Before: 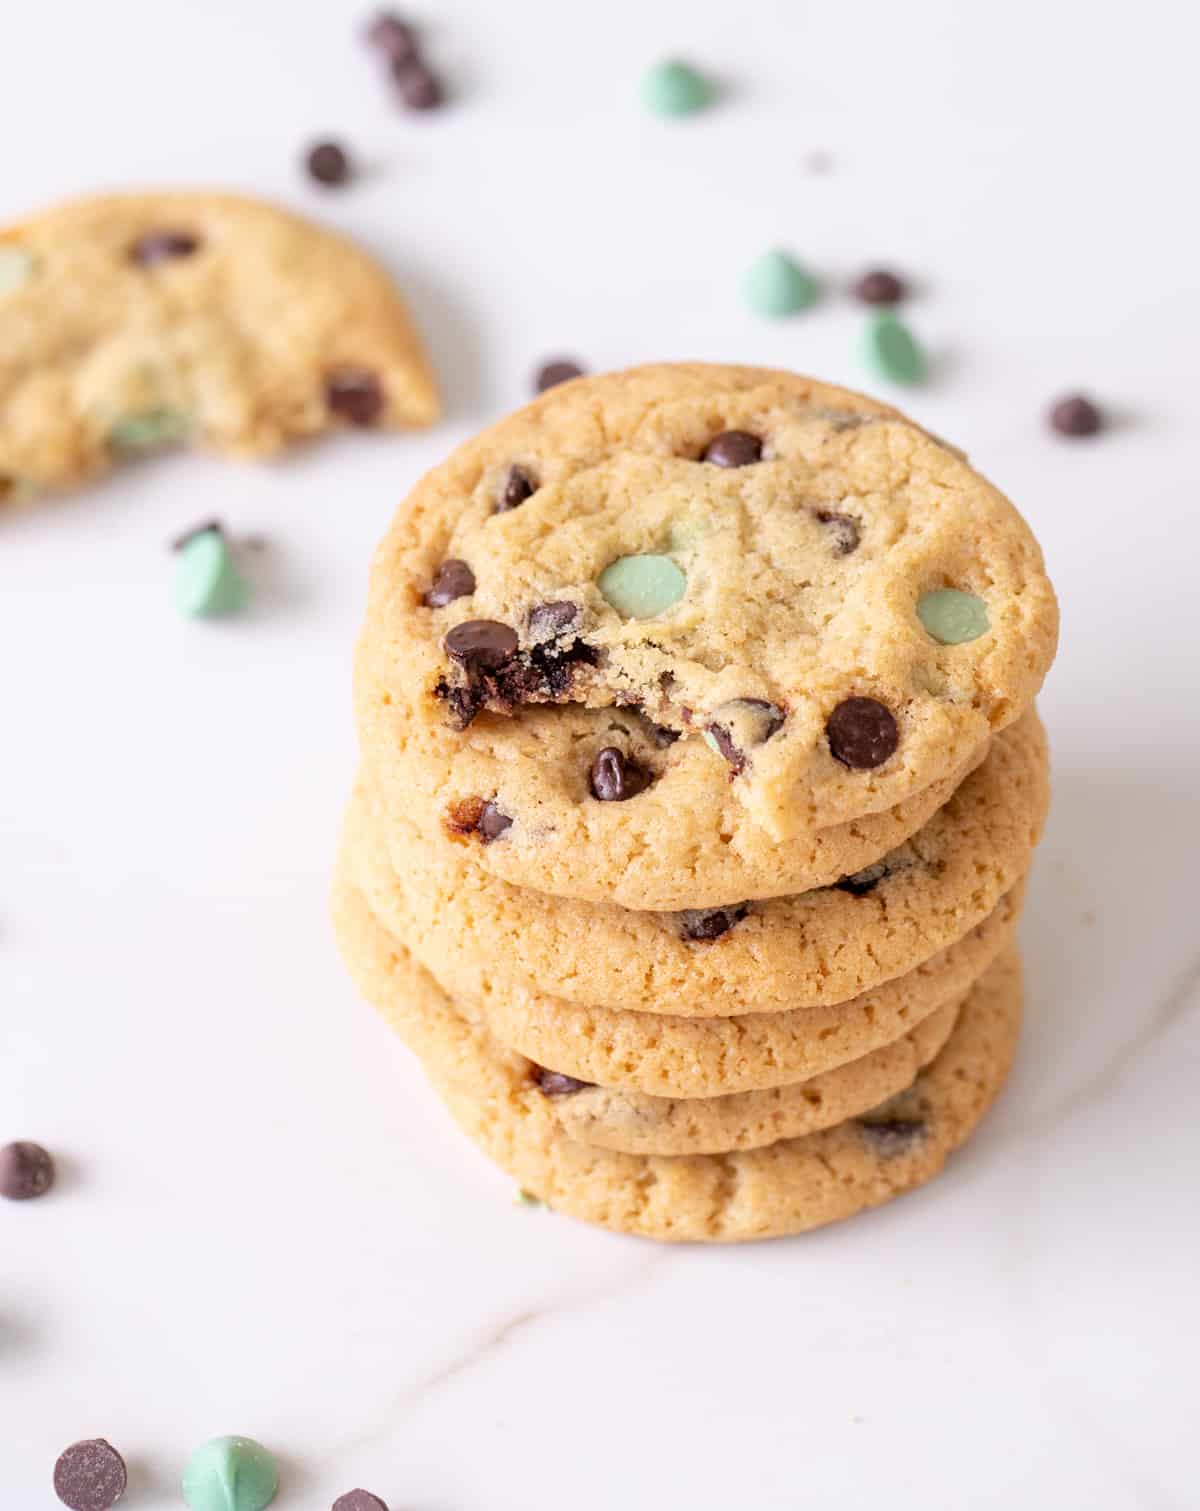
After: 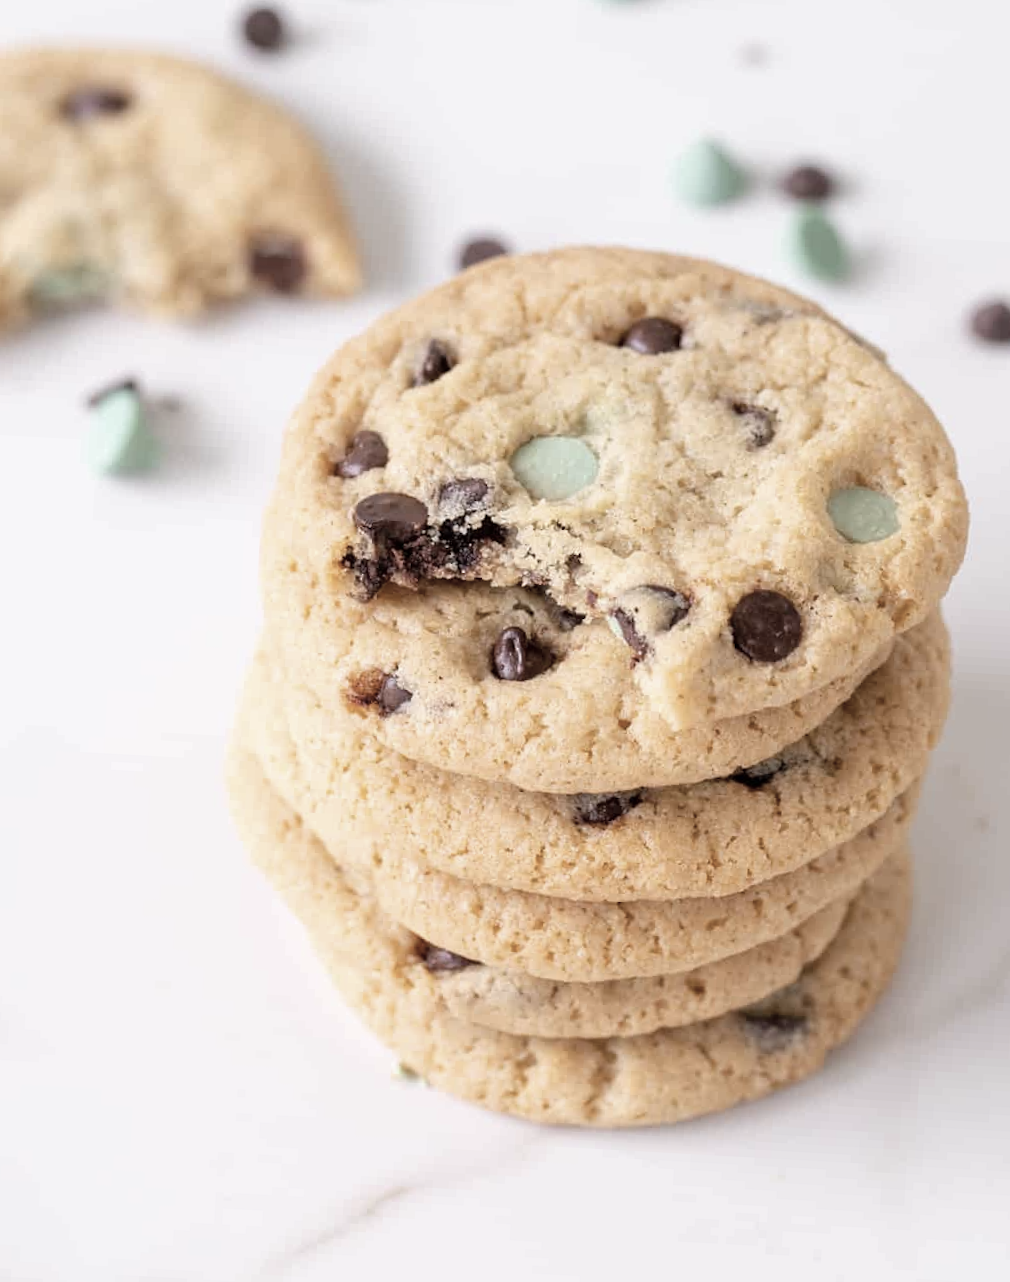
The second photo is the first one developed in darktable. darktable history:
crop and rotate: angle -3.15°, left 5.327%, top 5.193%, right 4.775%, bottom 4.202%
color zones: curves: ch1 [(0, 0.292) (0.001, 0.292) (0.2, 0.264) (0.4, 0.248) (0.6, 0.248) (0.8, 0.264) (0.999, 0.292) (1, 0.292)]
color balance rgb: shadows lift › chroma 0.743%, shadows lift › hue 112.62°, perceptual saturation grading › global saturation 10.14%
